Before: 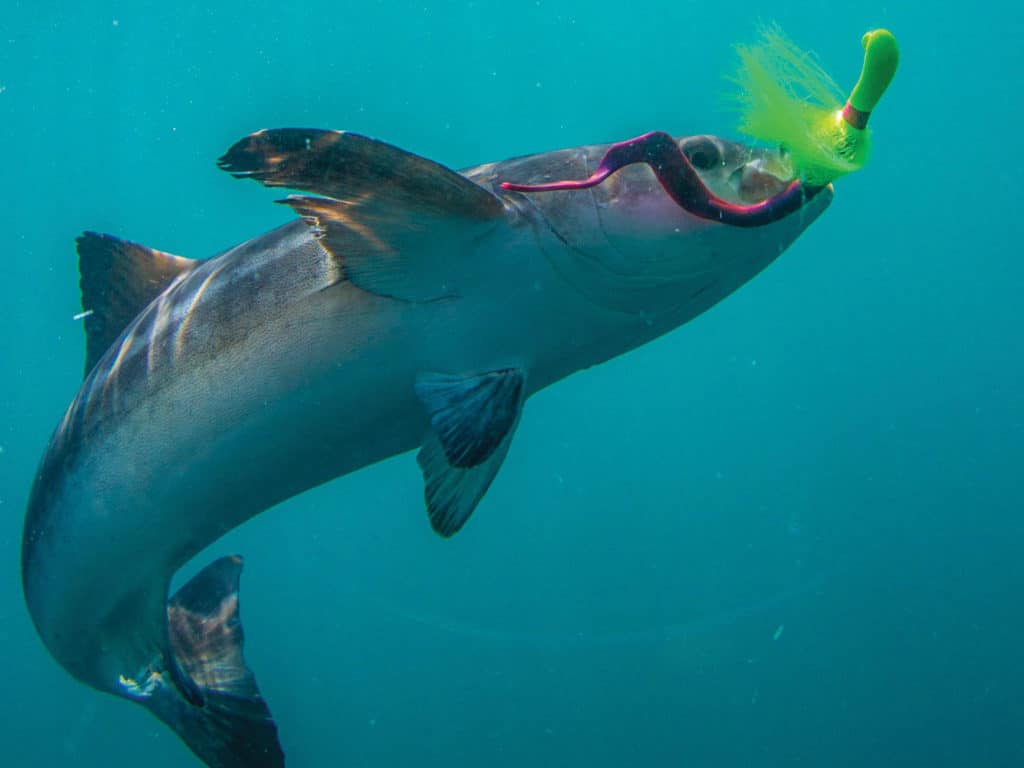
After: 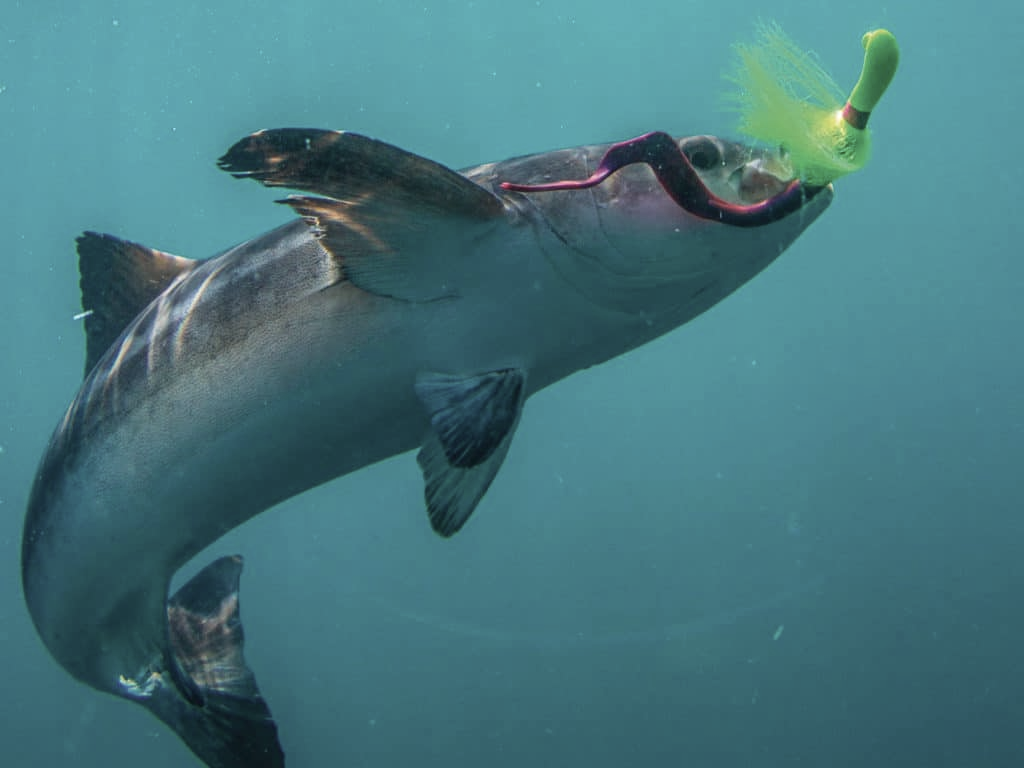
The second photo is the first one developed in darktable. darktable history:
contrast brightness saturation: contrast 0.1, saturation -0.36
